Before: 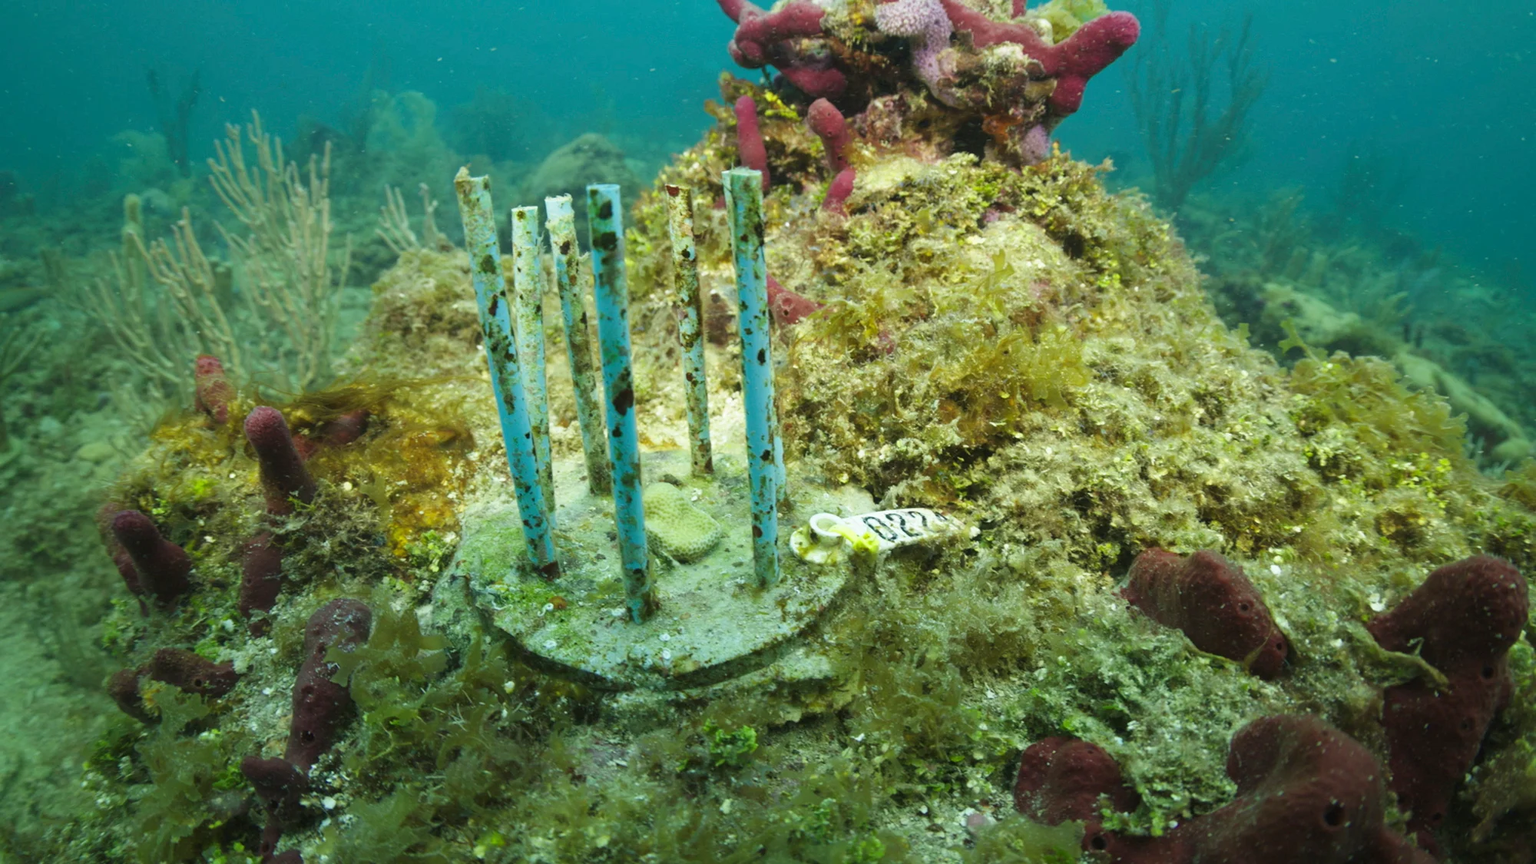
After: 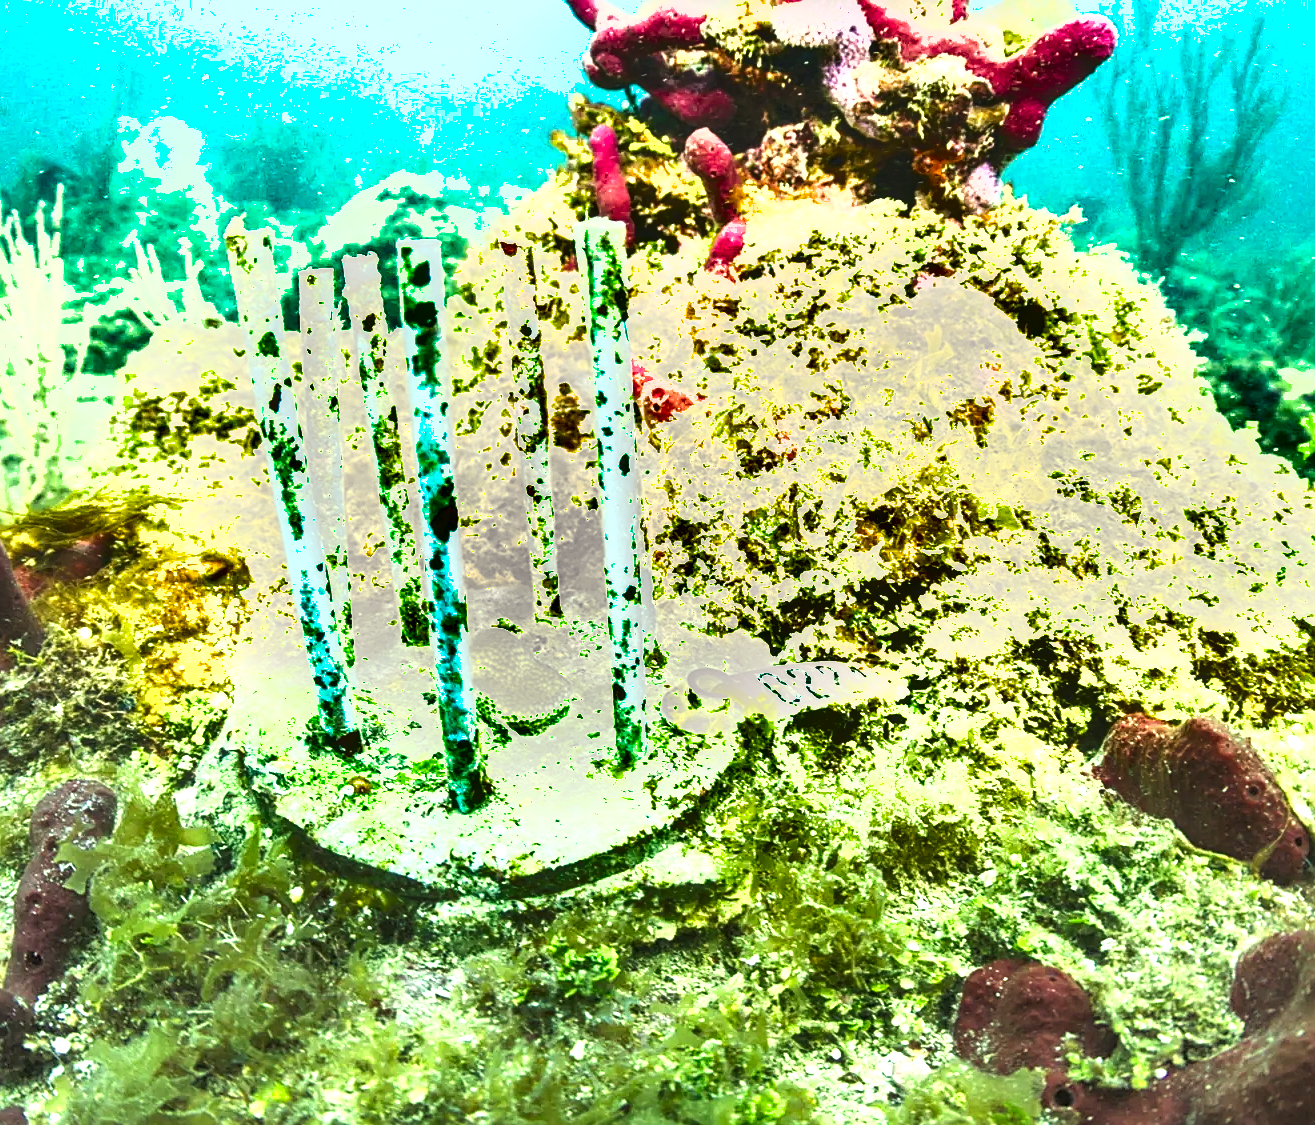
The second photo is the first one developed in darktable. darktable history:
exposure: black level correction 0, exposure 1.475 EV, compensate highlight preservation false
local contrast: on, module defaults
shadows and highlights: radius 106.23, shadows 23.98, highlights -57.61, low approximation 0.01, soften with gaussian
sharpen: on, module defaults
crop and rotate: left 18.391%, right 15.851%
tone equalizer: -8 EV -0.788 EV, -7 EV -0.735 EV, -6 EV -0.574 EV, -5 EV -0.377 EV, -3 EV 0.373 EV, -2 EV 0.6 EV, -1 EV 0.695 EV, +0 EV 0.771 EV
color correction: highlights a* 3.59, highlights b* 5.11
